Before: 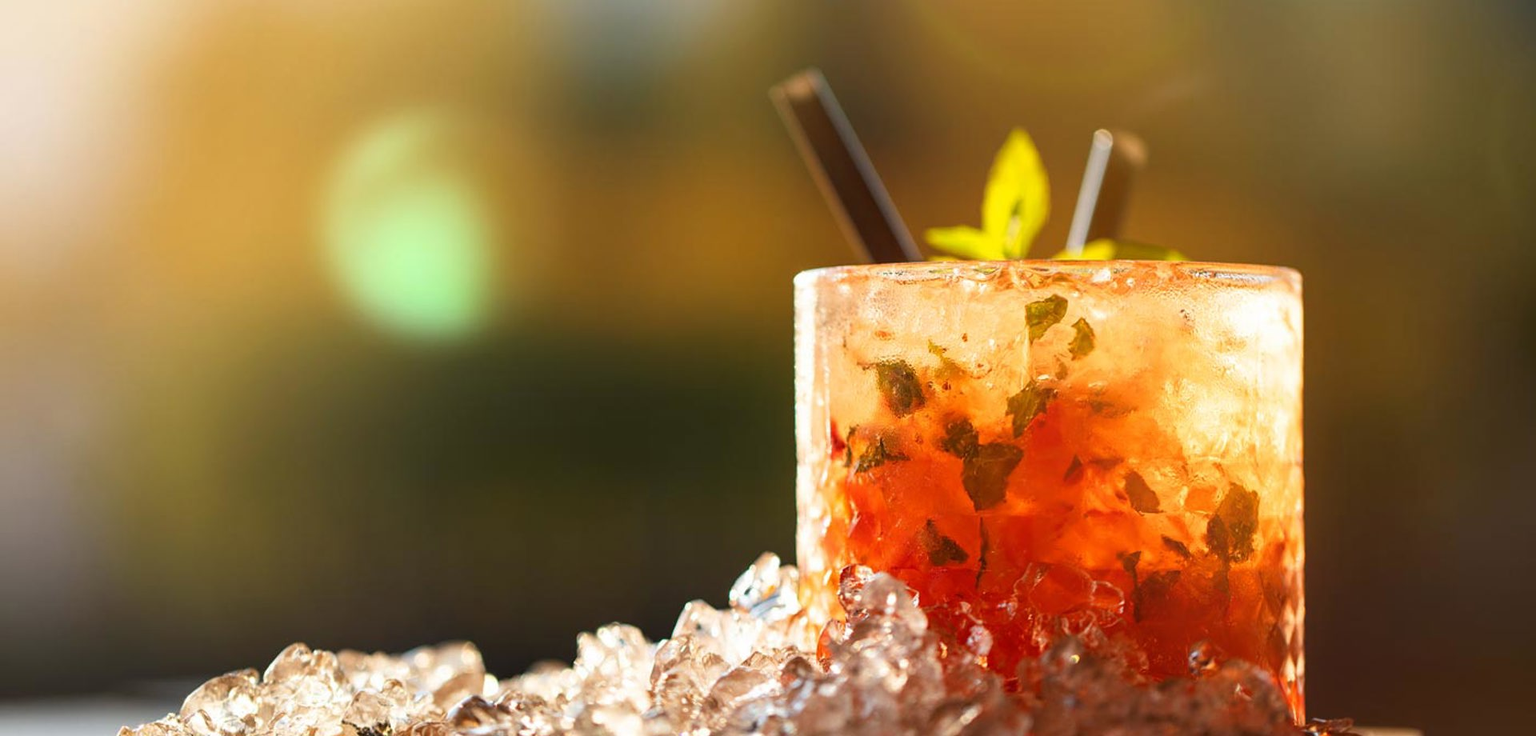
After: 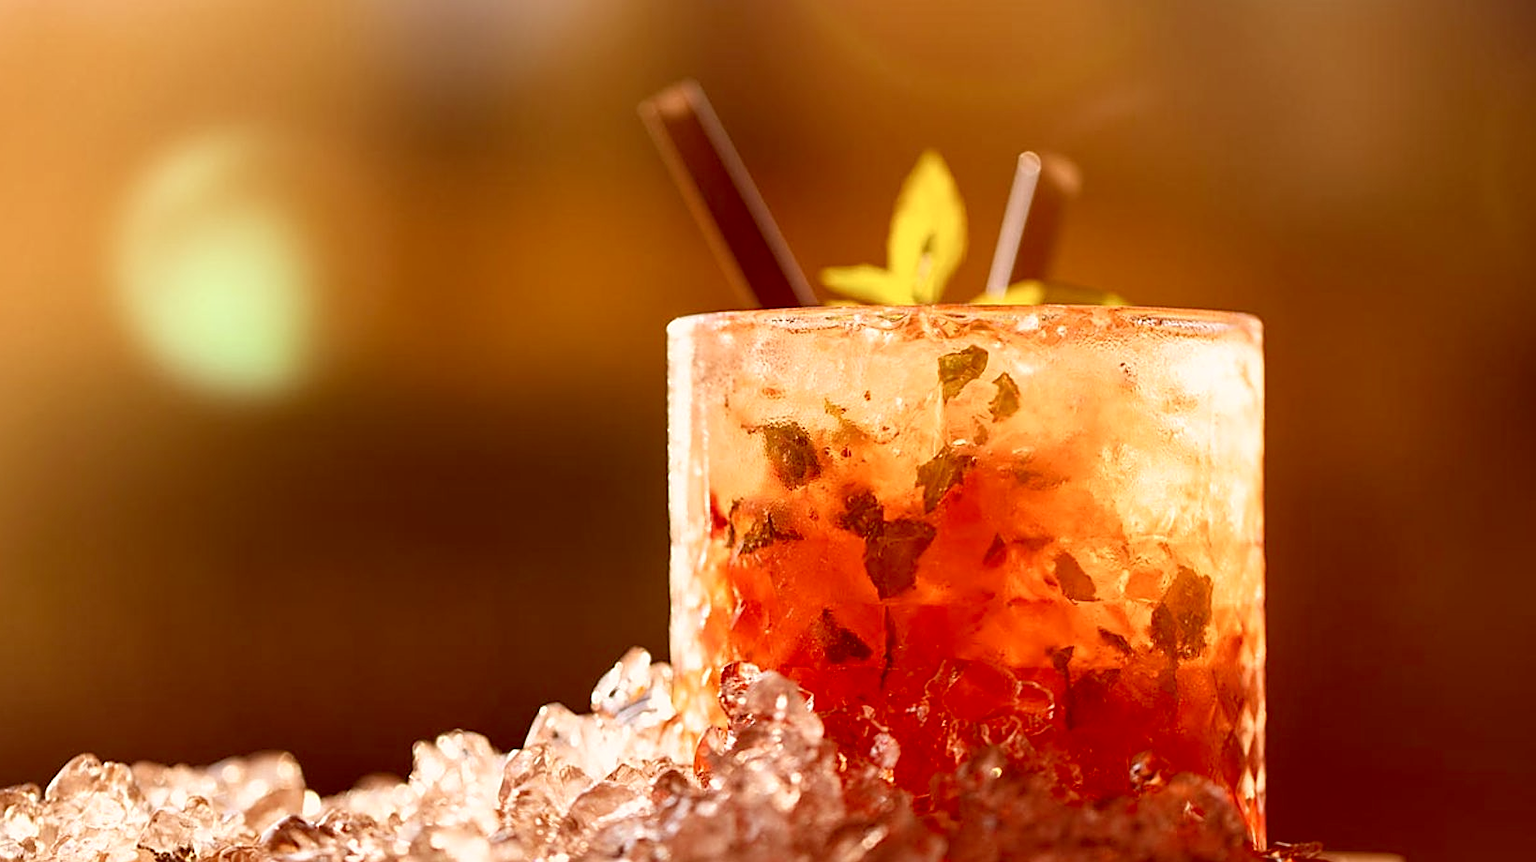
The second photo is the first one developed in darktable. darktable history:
color correction: highlights a* 9.14, highlights b* 8.58, shadows a* 39.62, shadows b* 39.76, saturation 0.784
crop and rotate: left 14.646%
sharpen: on, module defaults
